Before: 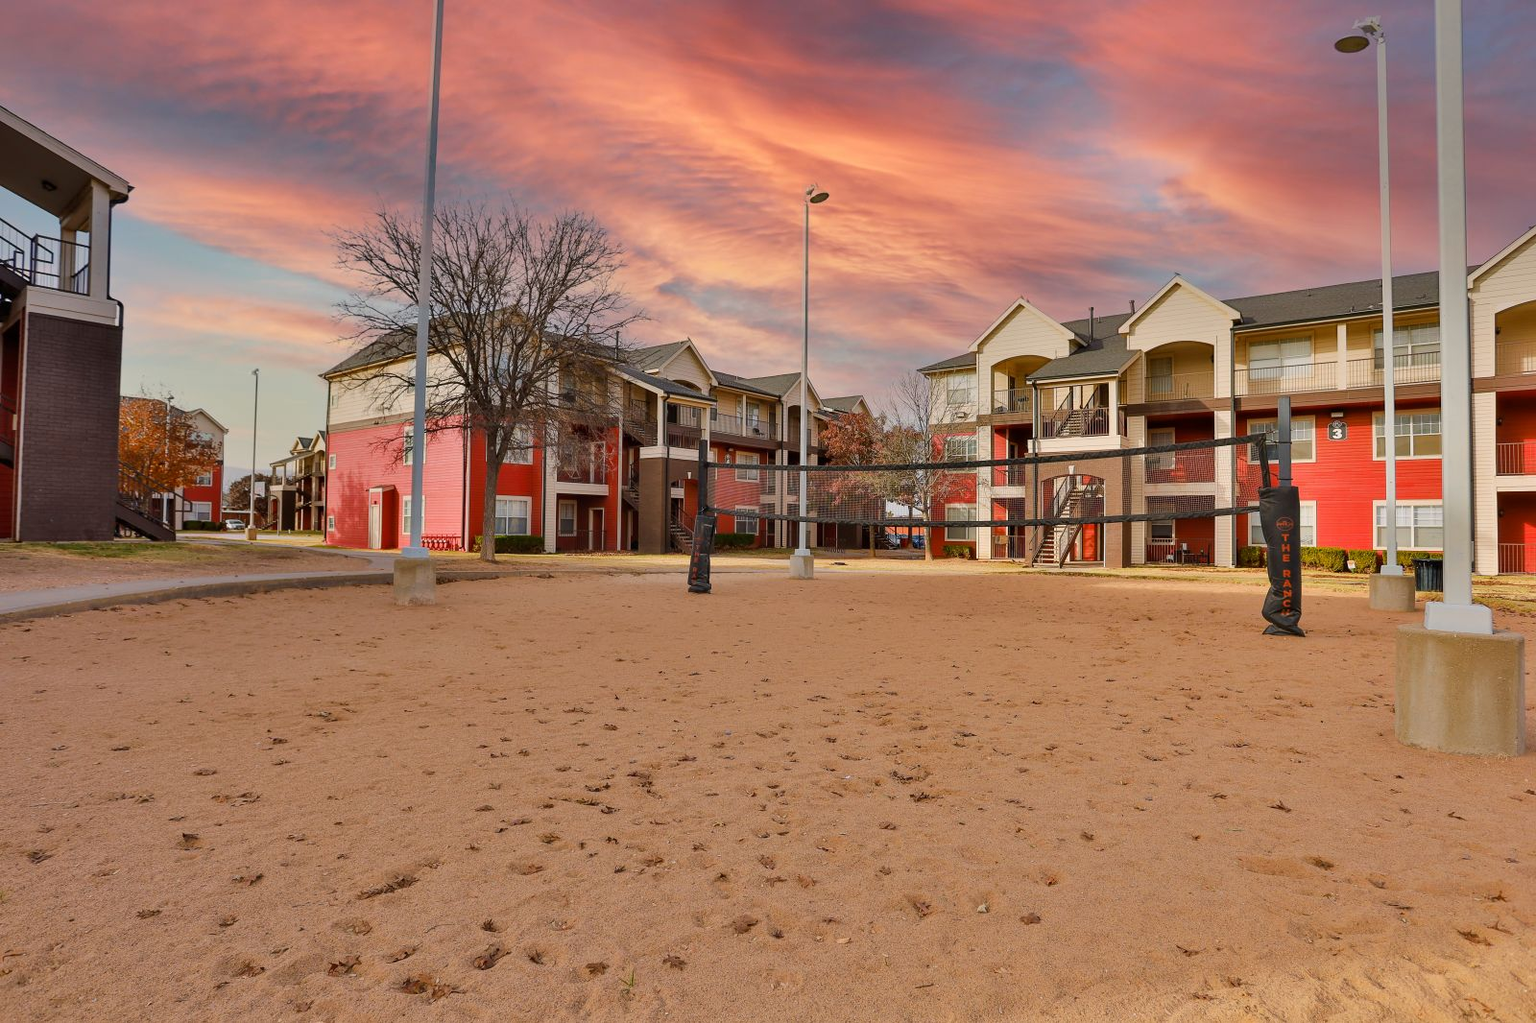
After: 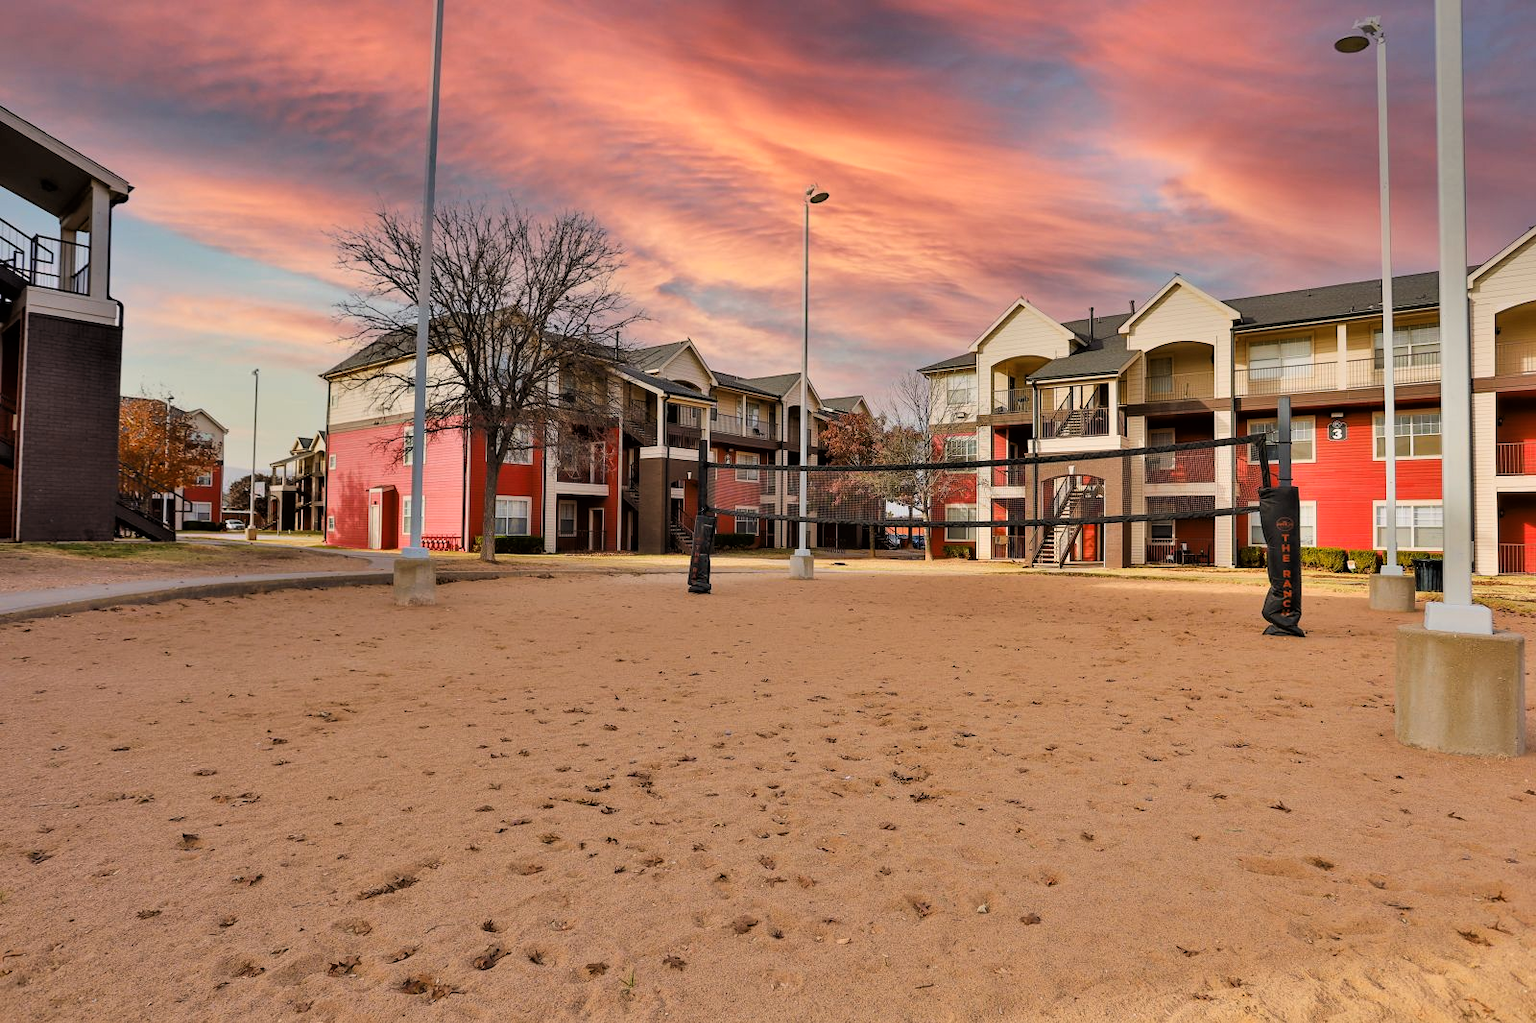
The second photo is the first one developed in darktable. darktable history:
white balance: emerald 1
tone curve: curves: ch0 [(0, 0) (0.118, 0.034) (0.182, 0.124) (0.265, 0.214) (0.504, 0.508) (0.783, 0.825) (1, 1)], color space Lab, linked channels, preserve colors none
